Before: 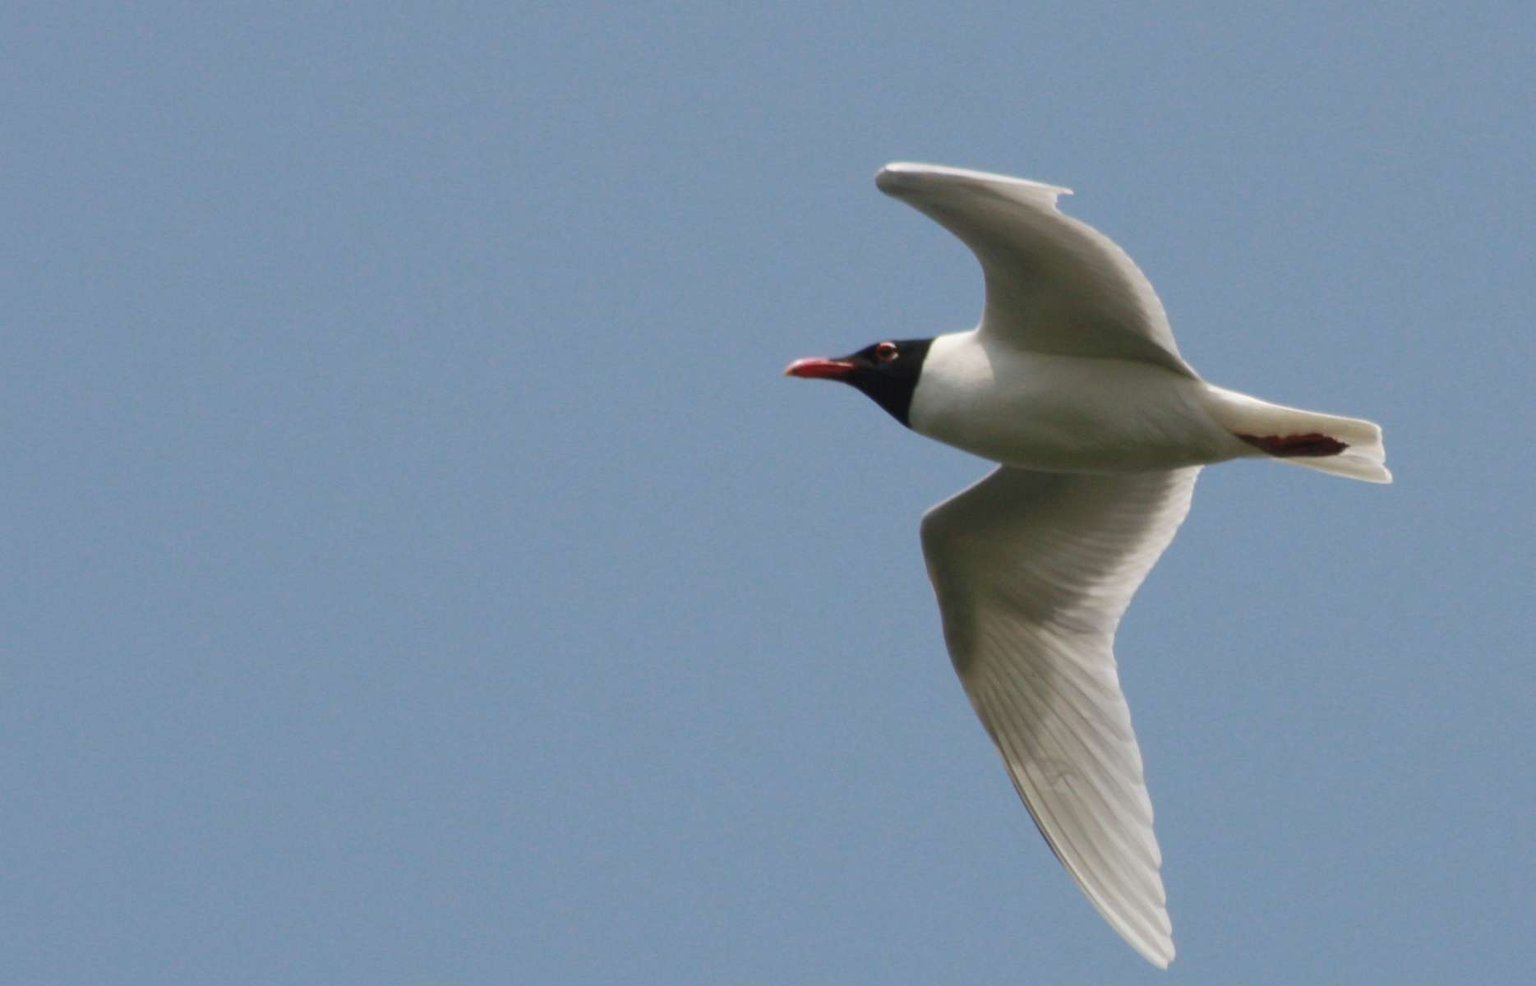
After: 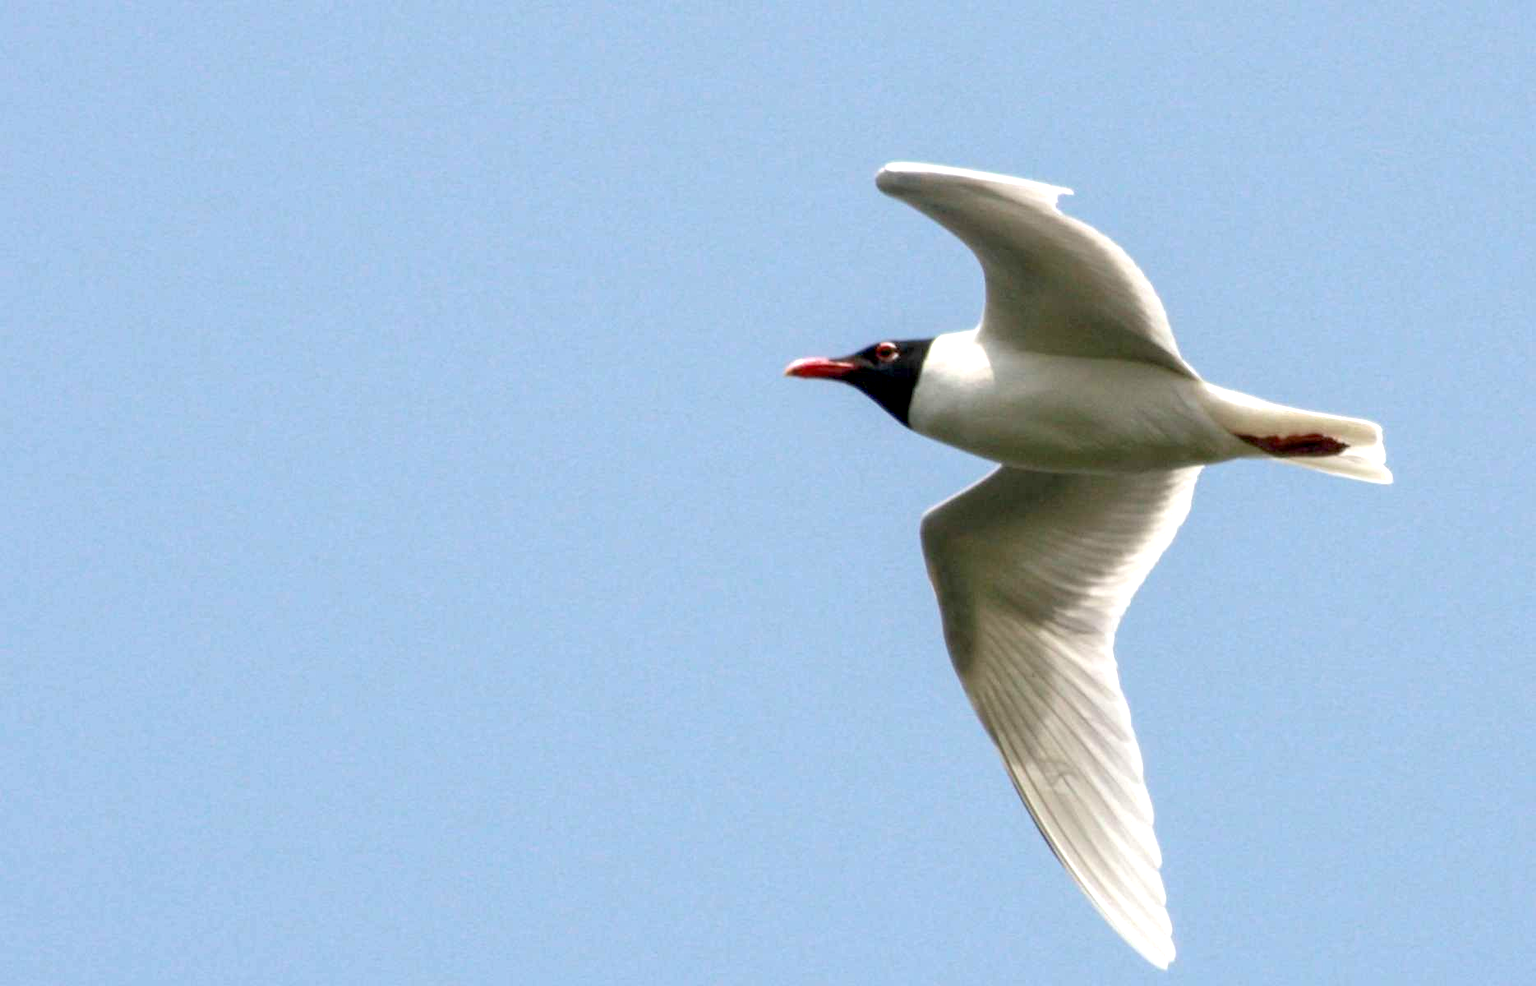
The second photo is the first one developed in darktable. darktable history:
exposure: black level correction 0.01, exposure 1 EV, compensate highlight preservation false
local contrast: on, module defaults
